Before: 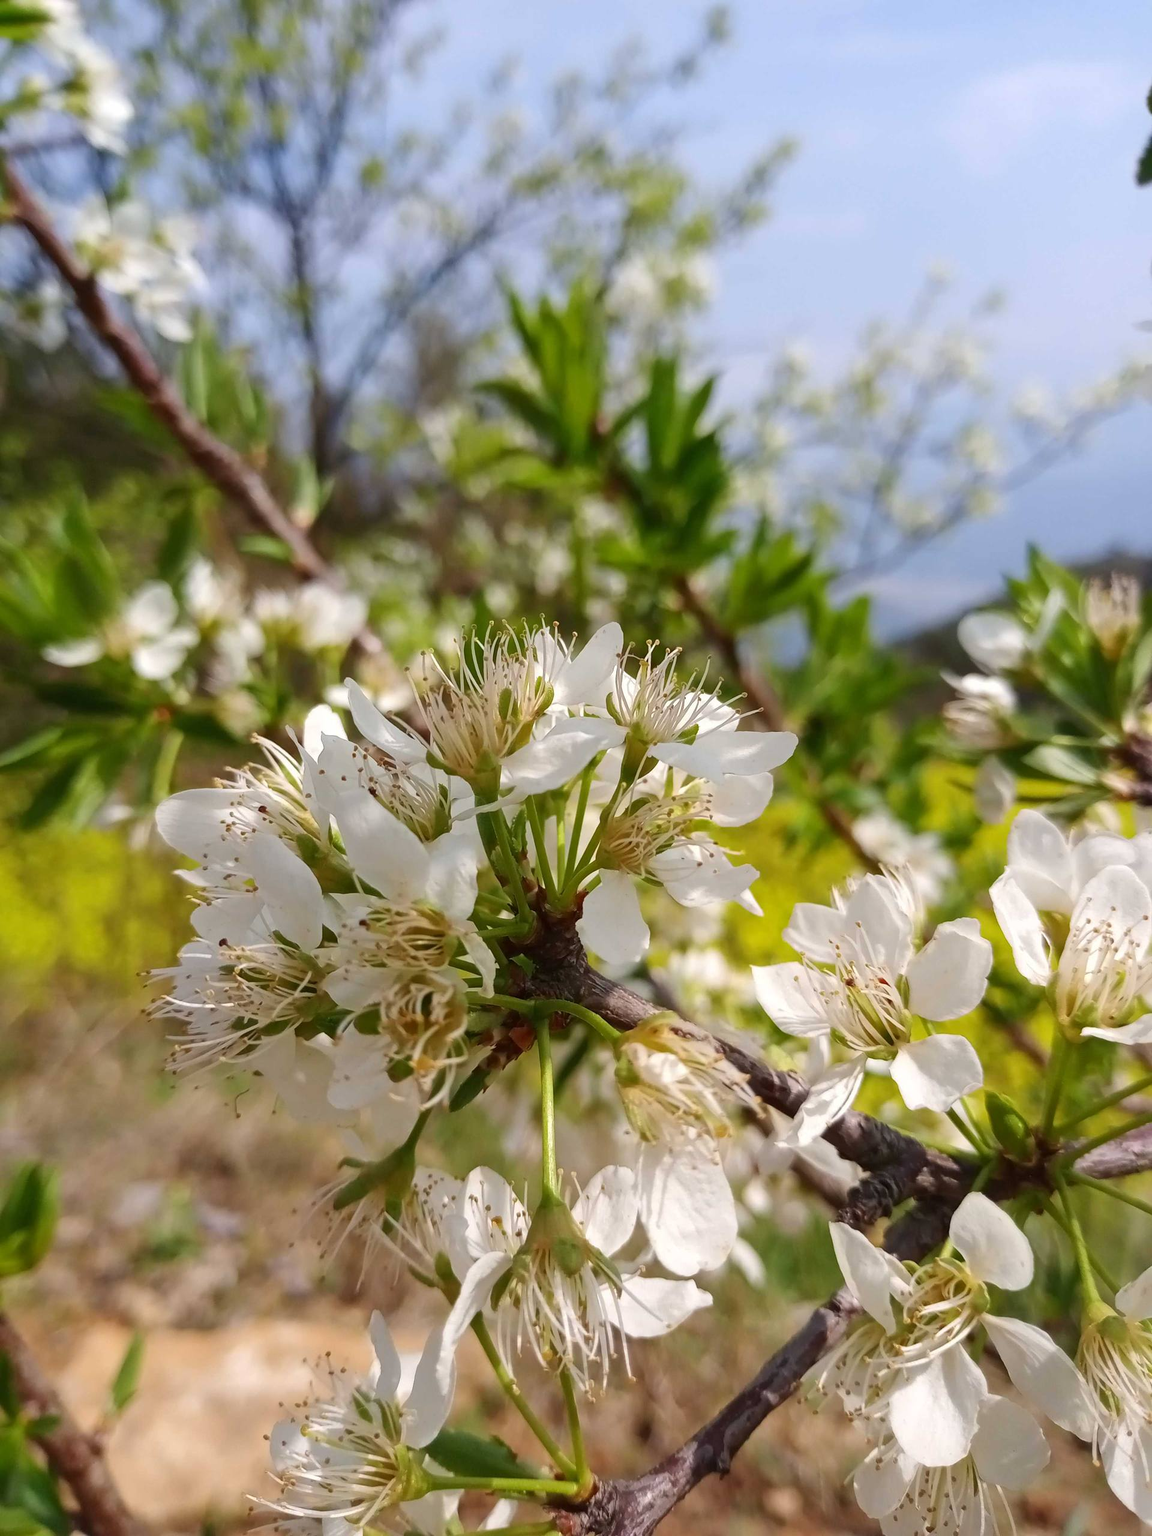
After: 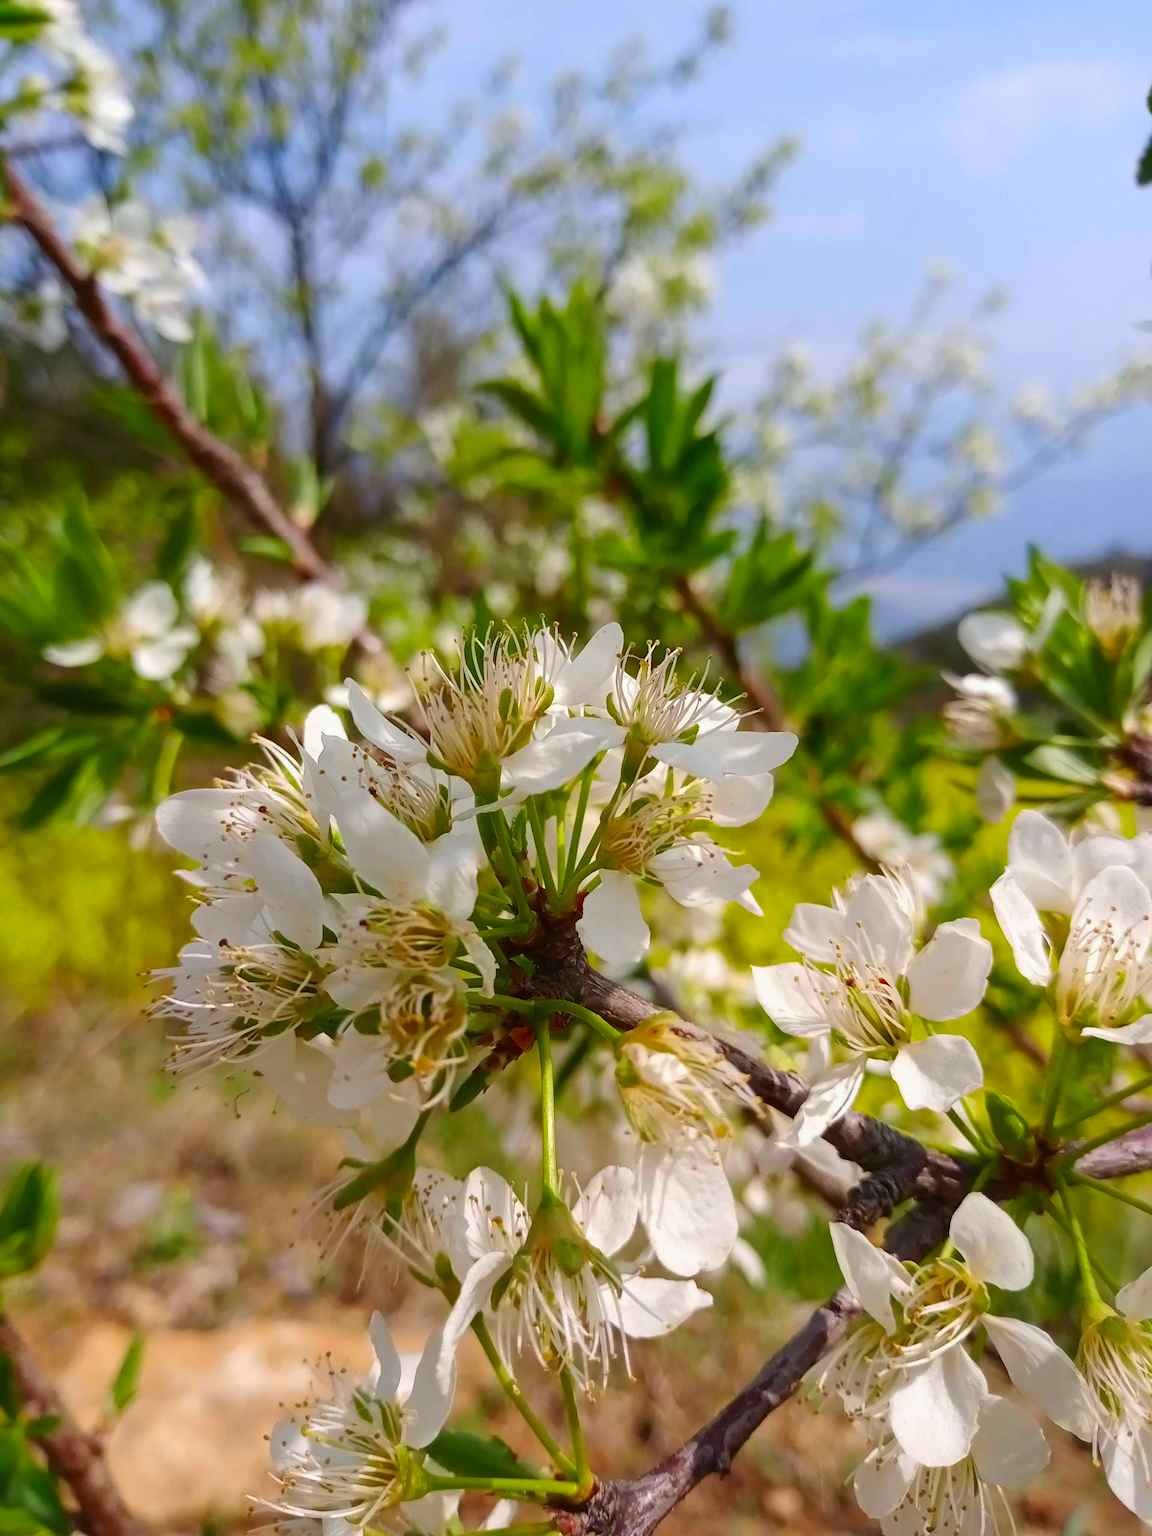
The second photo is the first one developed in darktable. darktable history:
color correction: saturation 1.34
exposure: exposure -0.064 EV, compensate highlight preservation false
